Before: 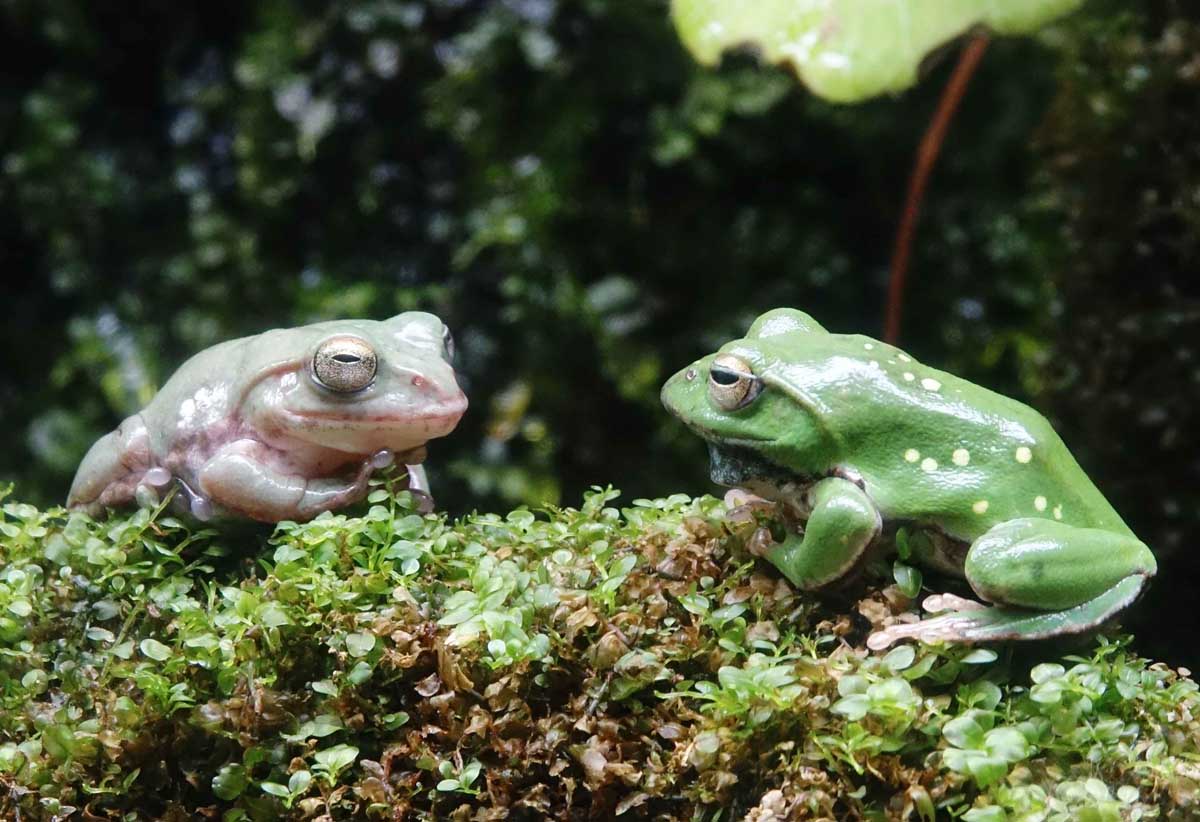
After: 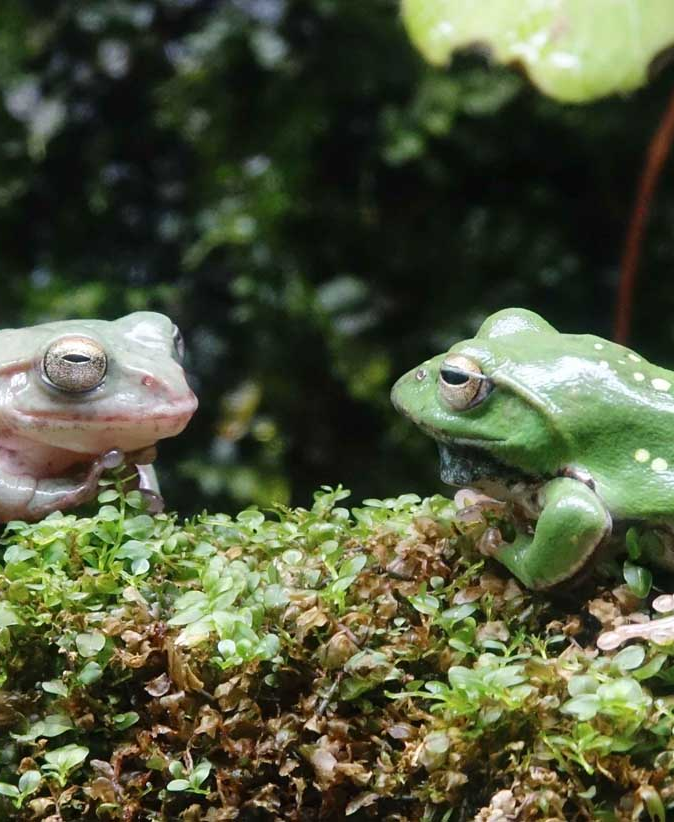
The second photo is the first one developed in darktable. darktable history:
crop and rotate: left 22.531%, right 21.26%
